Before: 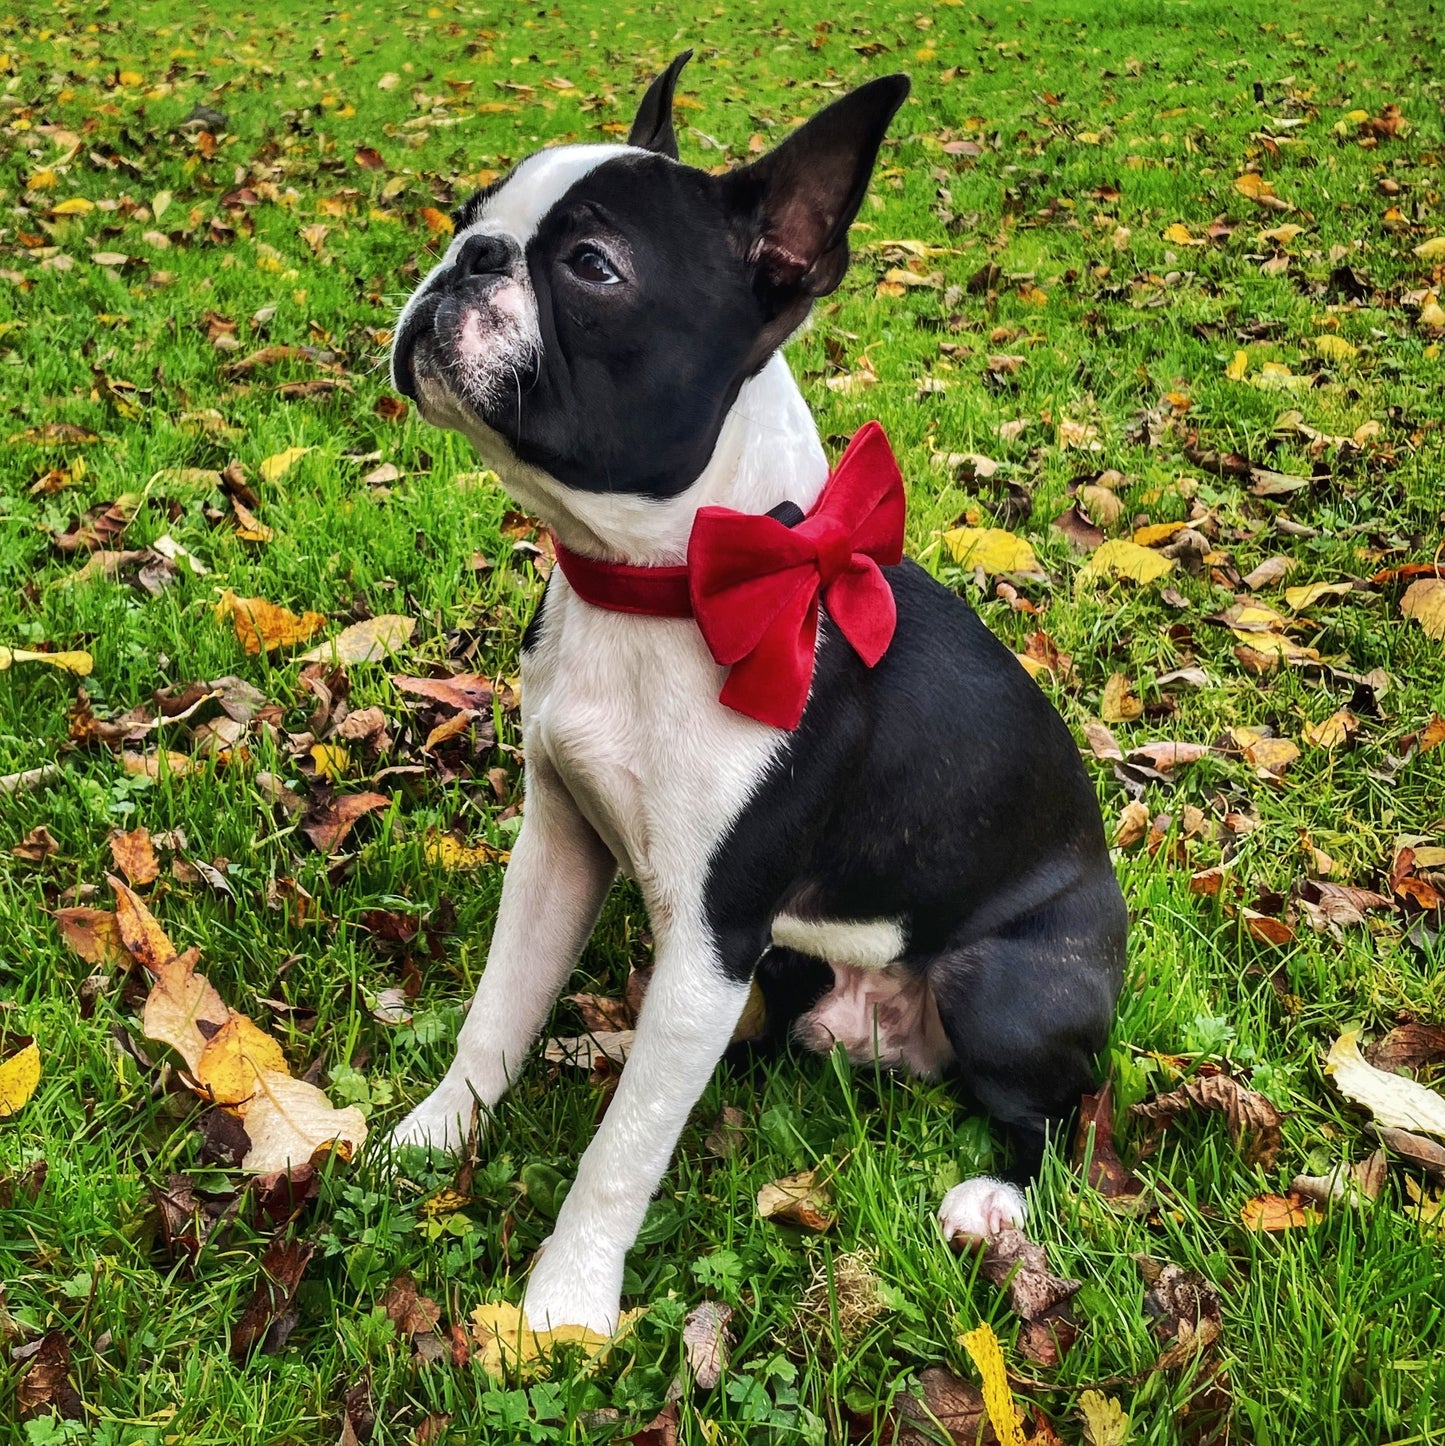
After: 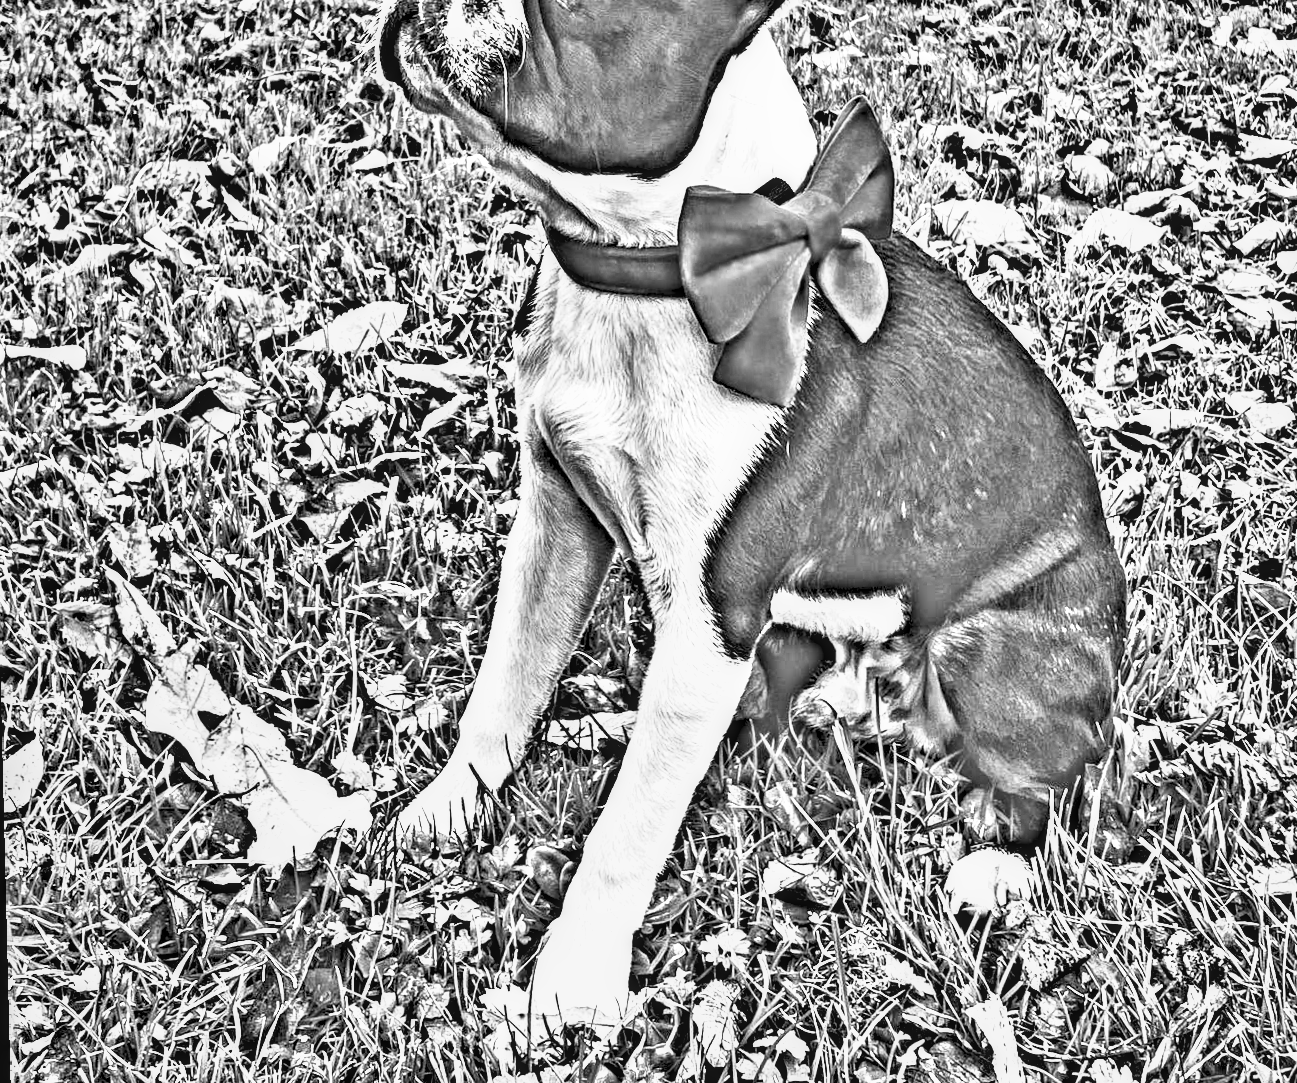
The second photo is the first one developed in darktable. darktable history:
rotate and perspective: rotation -1.42°, crop left 0.016, crop right 0.984, crop top 0.035, crop bottom 0.965
base curve: curves: ch0 [(0, 0) (0.557, 0.834) (1, 1)]
crop: top 20.916%, right 9.437%, bottom 0.316%
shadows and highlights: radius 264.75, soften with gaussian
exposure: black level correction 0.001, exposure 1.398 EV, compensate exposure bias true, compensate highlight preservation false
local contrast: on, module defaults
highpass: on, module defaults
